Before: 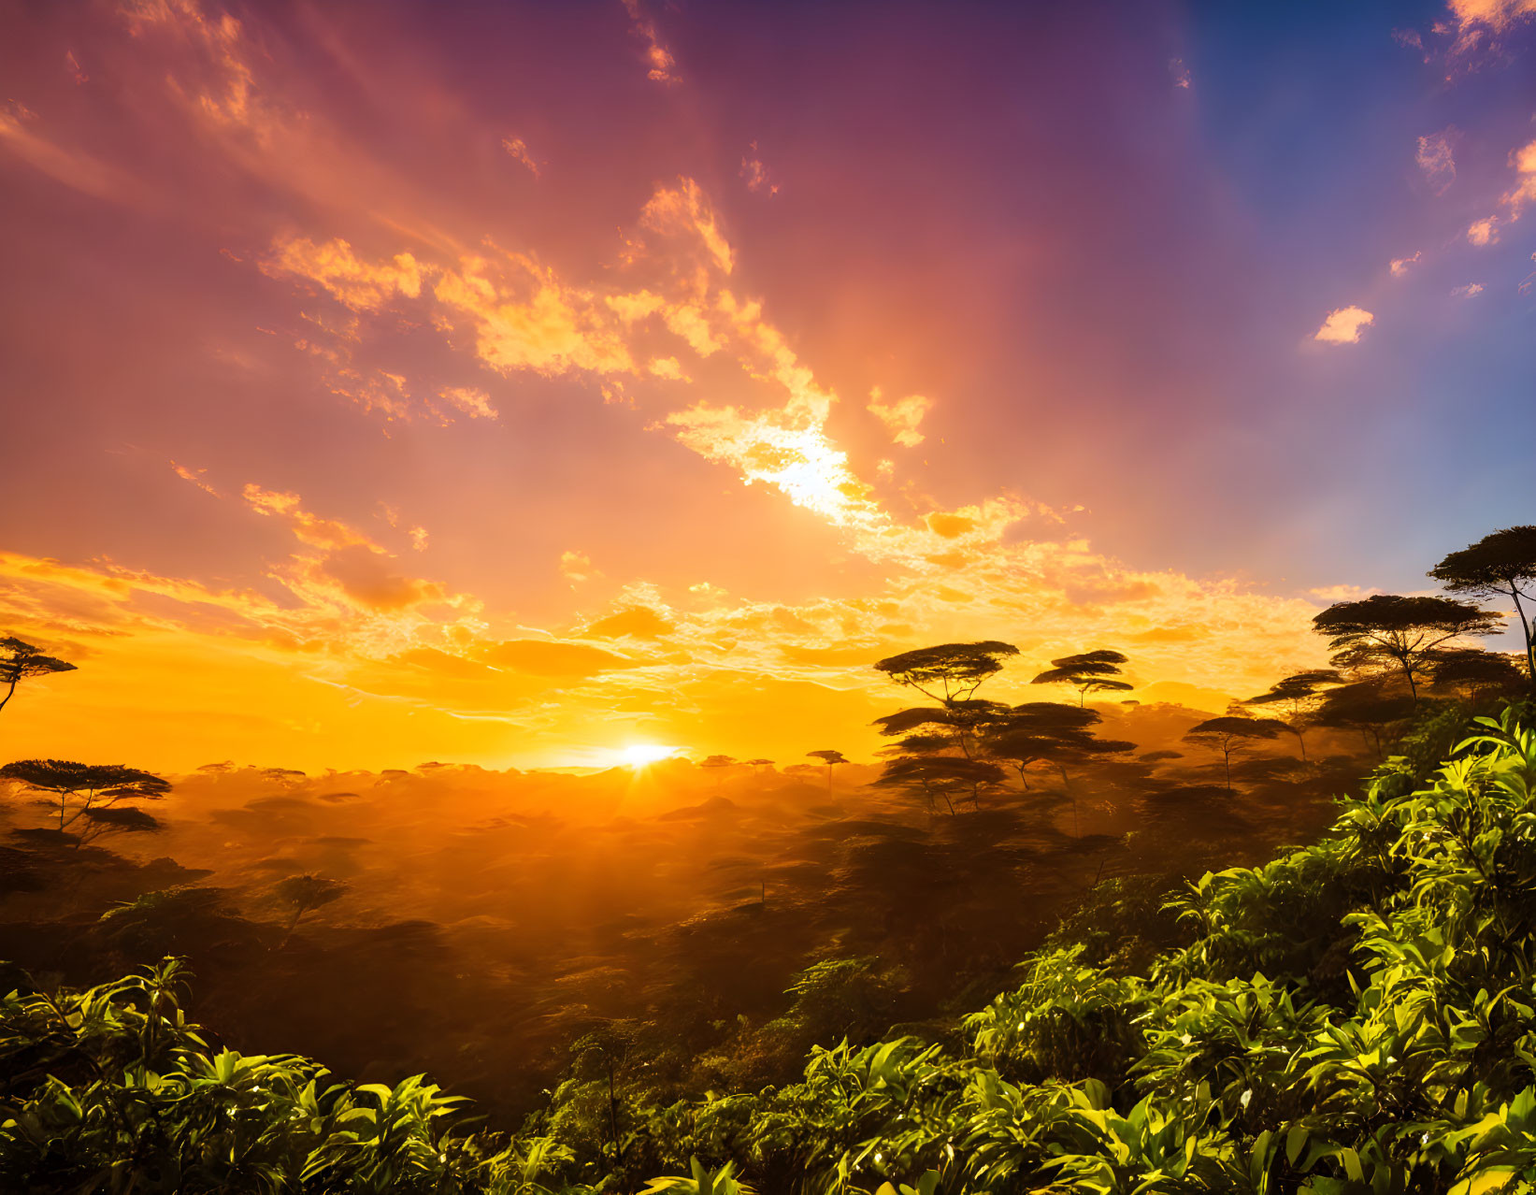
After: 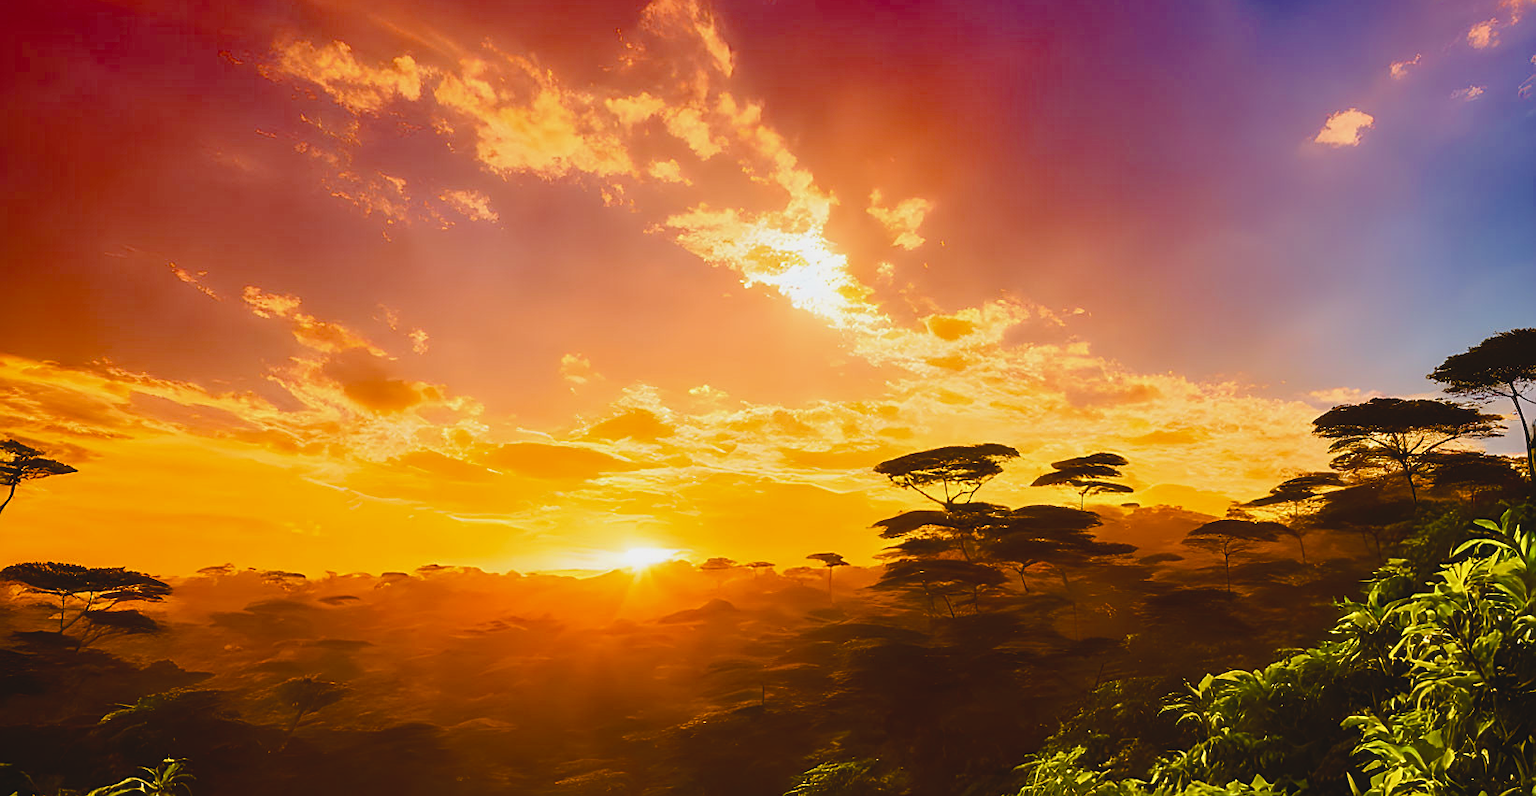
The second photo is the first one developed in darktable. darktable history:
sharpen: amount 0.499
color balance rgb: perceptual saturation grading › global saturation 20%, perceptual saturation grading › highlights -25.109%, perceptual saturation grading › shadows 50.228%, global vibrance 1.377%, saturation formula JzAzBz (2021)
contrast brightness saturation: contrast -0.115
crop: top 16.565%, bottom 16.732%
